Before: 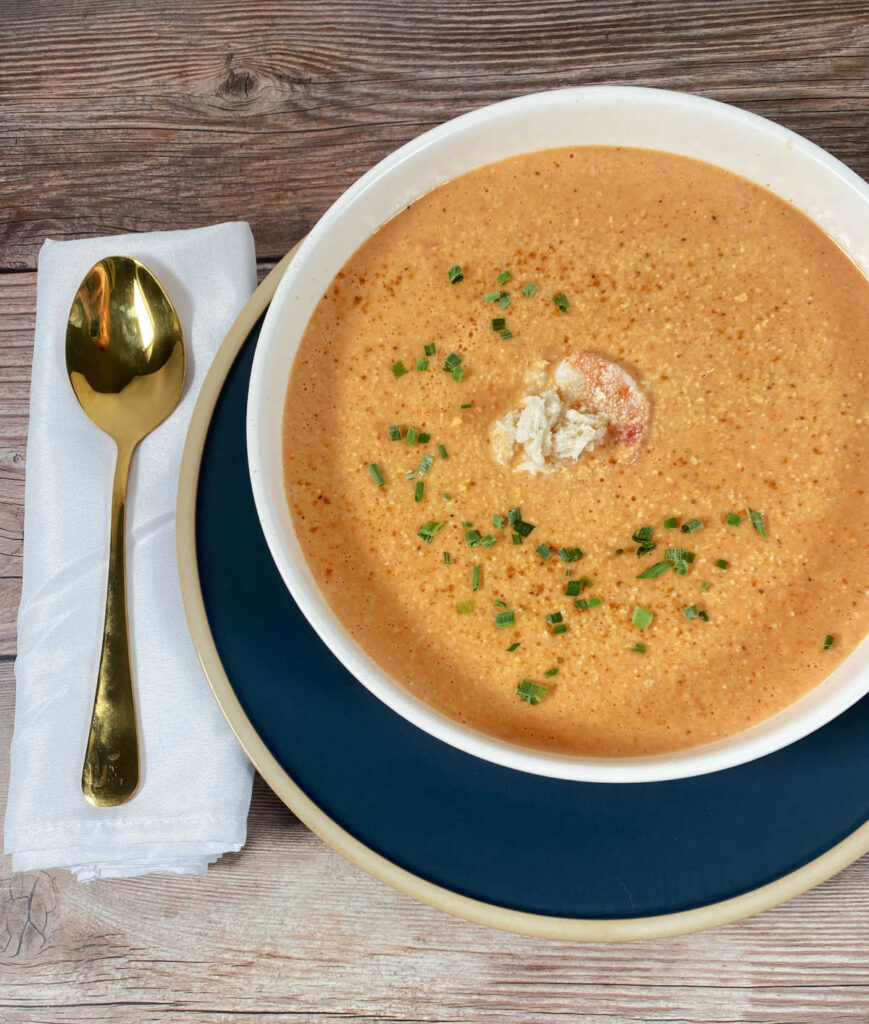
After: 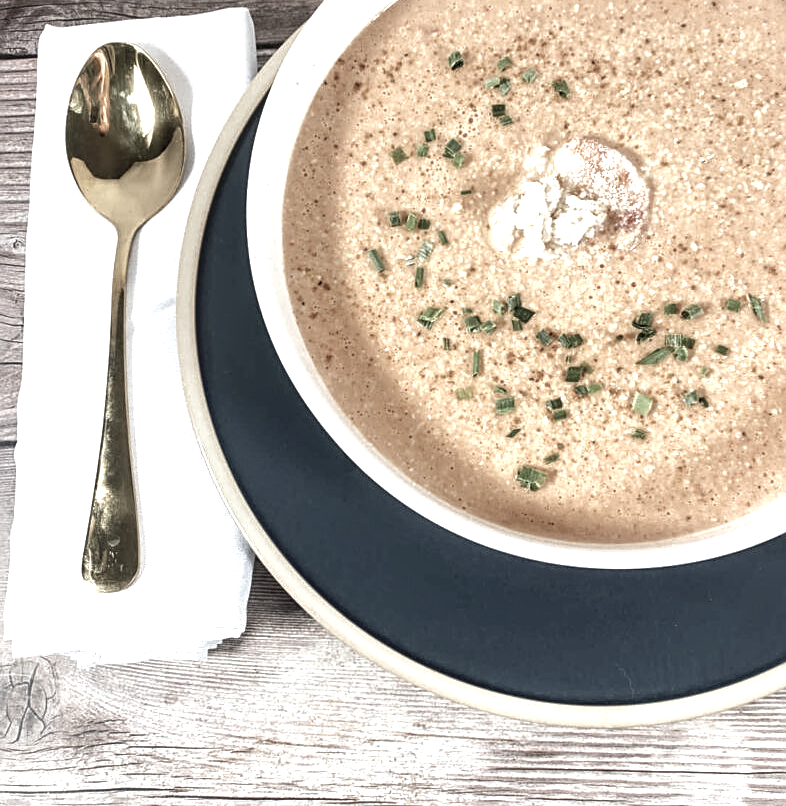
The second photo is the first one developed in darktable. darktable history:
exposure: exposure 1 EV, compensate highlight preservation false
color correction: saturation 0.3
local contrast: on, module defaults
shadows and highlights: shadows 25, highlights -25
contrast brightness saturation: brightness -0.09
sharpen: on, module defaults
velvia: strength 17%
crop: top 20.916%, right 9.437%, bottom 0.316%
